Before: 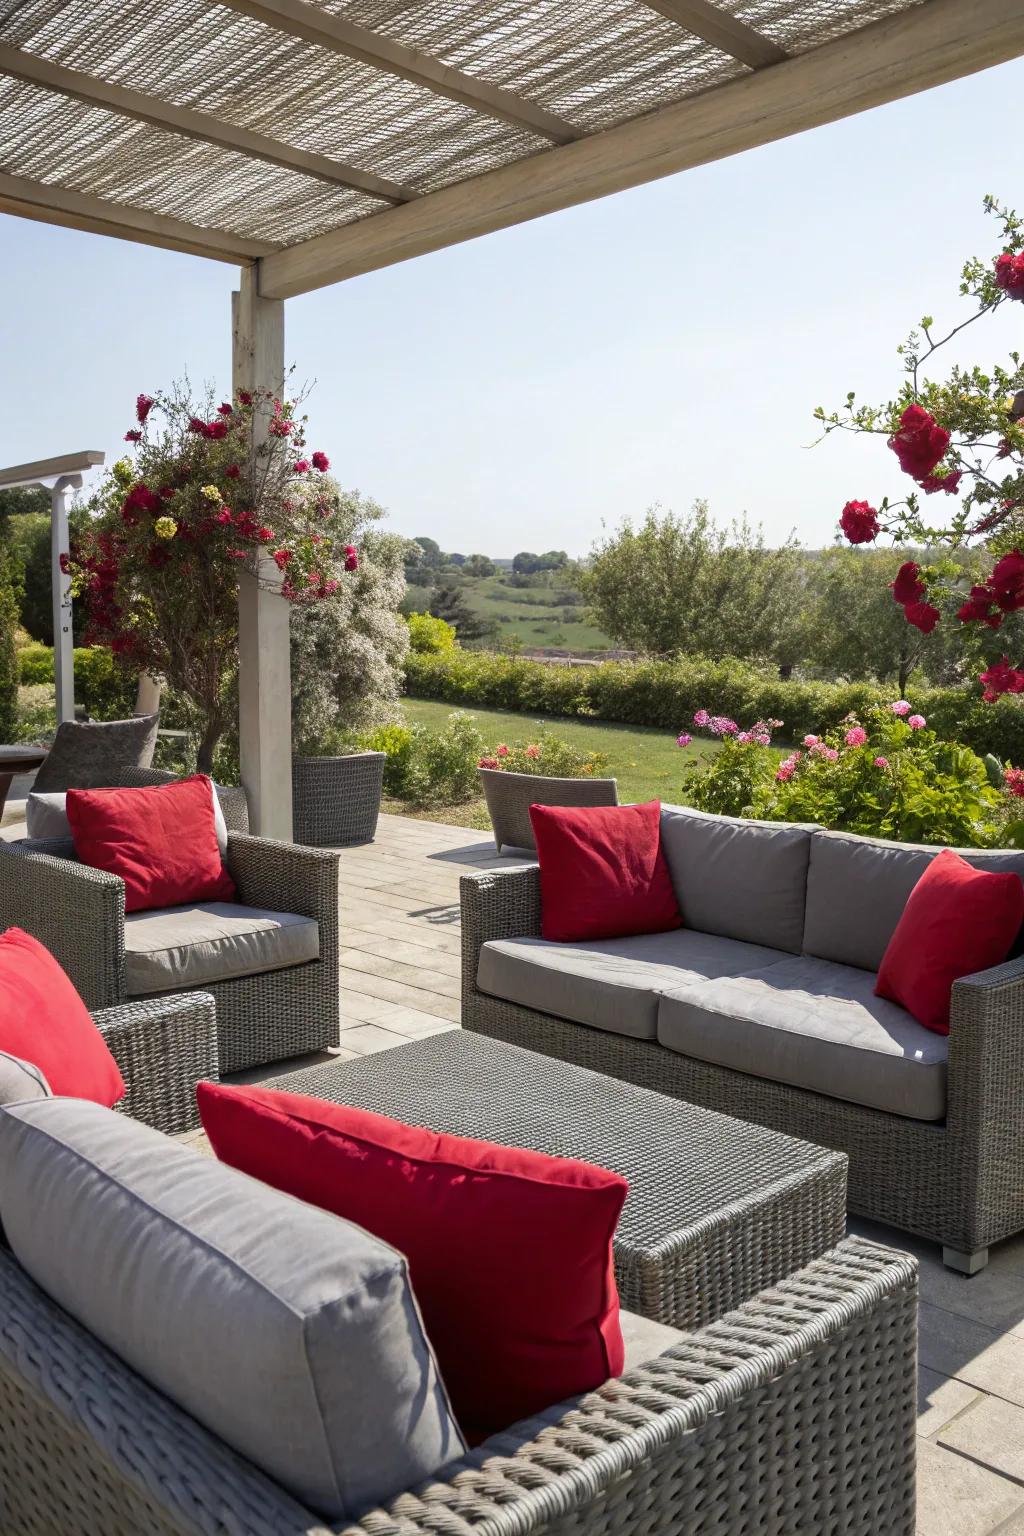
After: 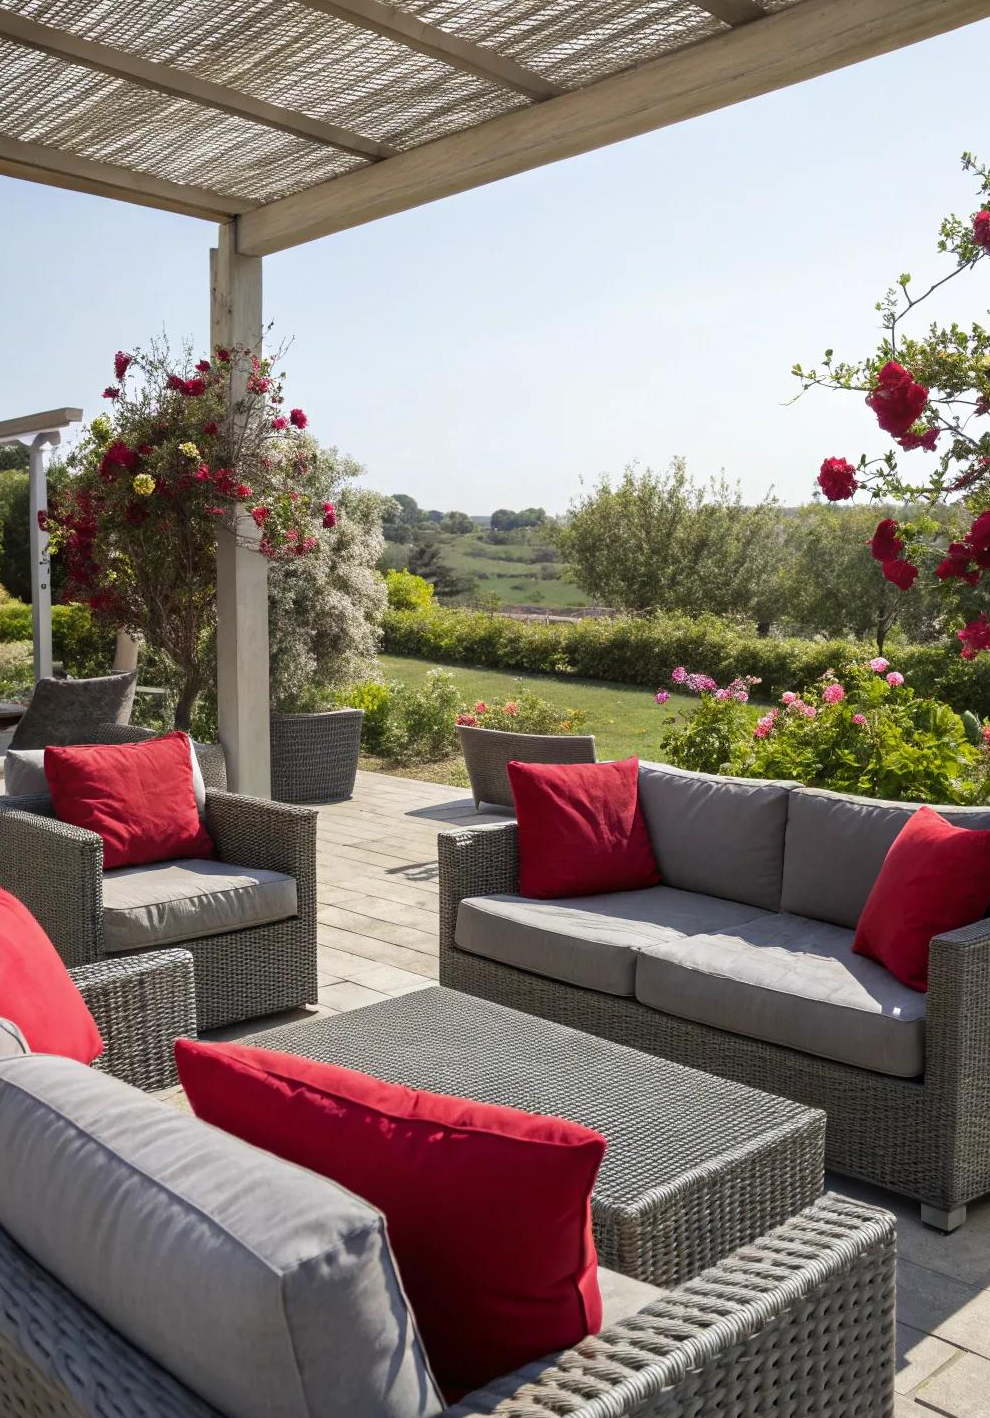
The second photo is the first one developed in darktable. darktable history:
crop: left 2.156%, top 2.82%, right 1.1%, bottom 4.846%
